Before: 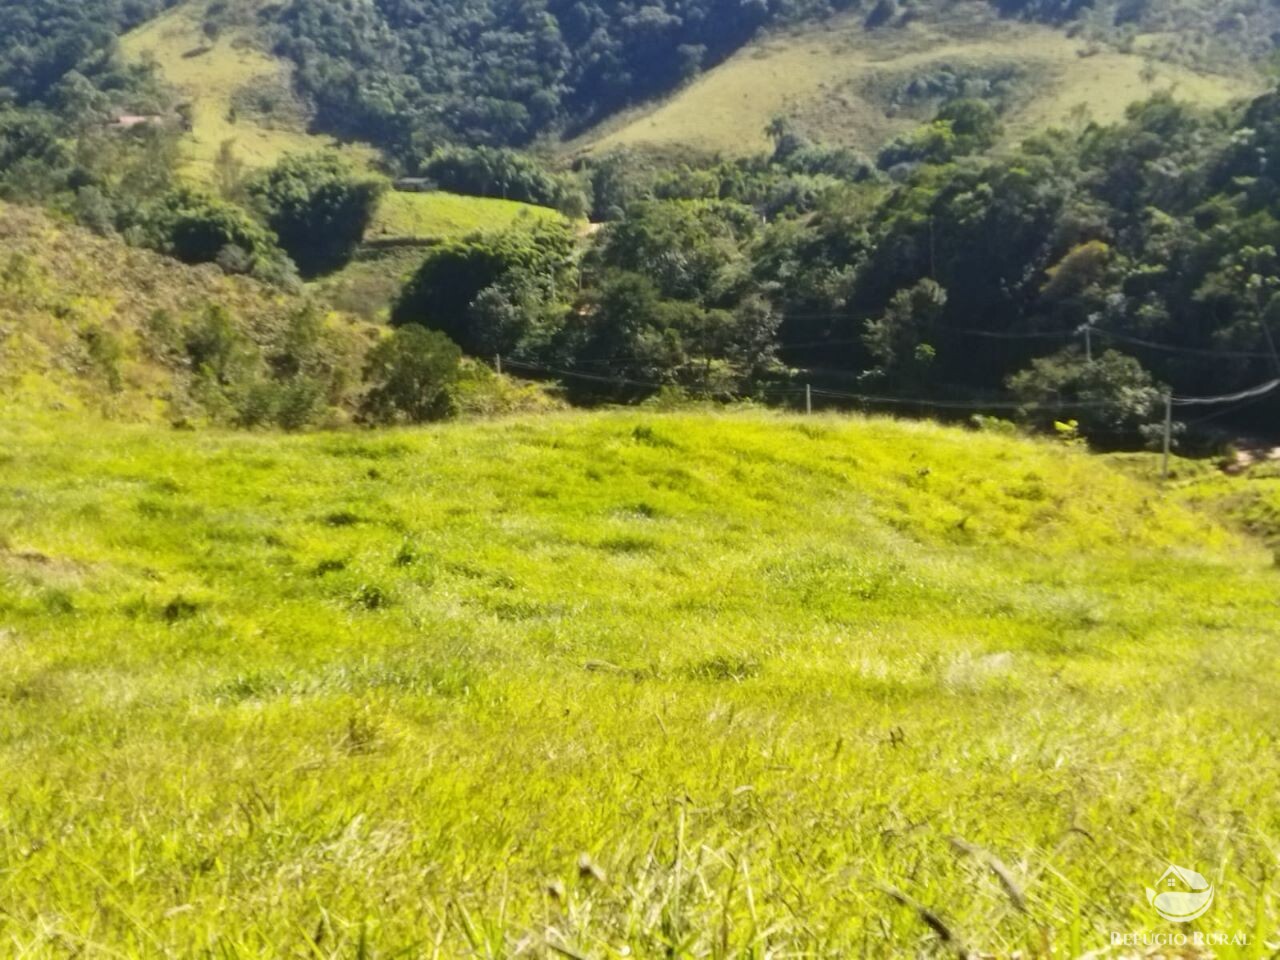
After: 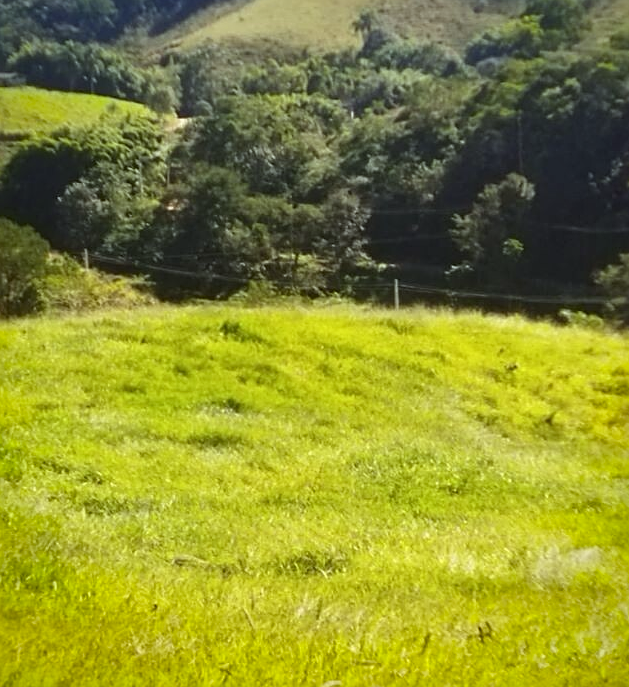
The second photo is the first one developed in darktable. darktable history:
crop: left 32.2%, top 10.984%, right 18.648%, bottom 17.356%
color correction: highlights a* -2.8, highlights b* -2.48, shadows a* 2.44, shadows b* 2.97
sharpen: amount 0.496
vignetting: fall-off radius 61.22%, saturation 0.378, unbound false
